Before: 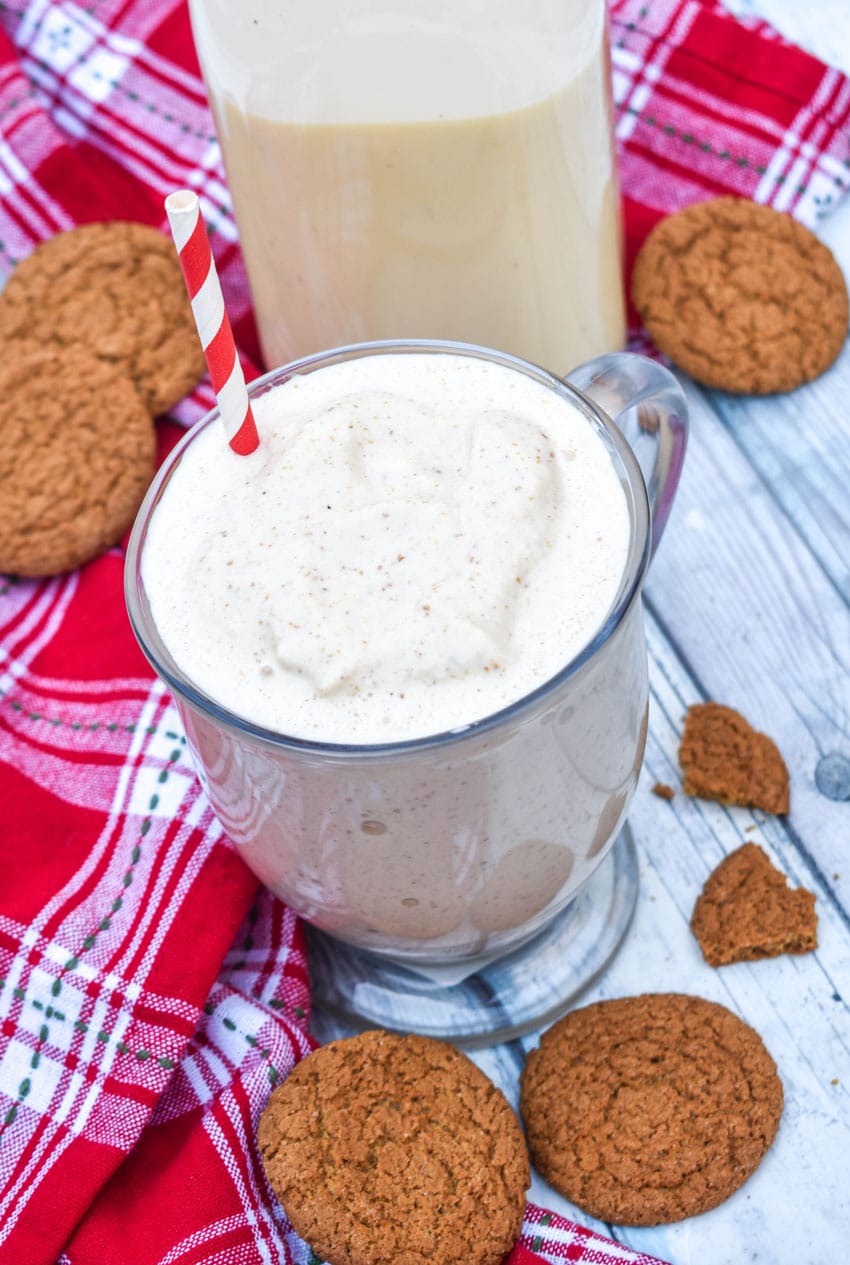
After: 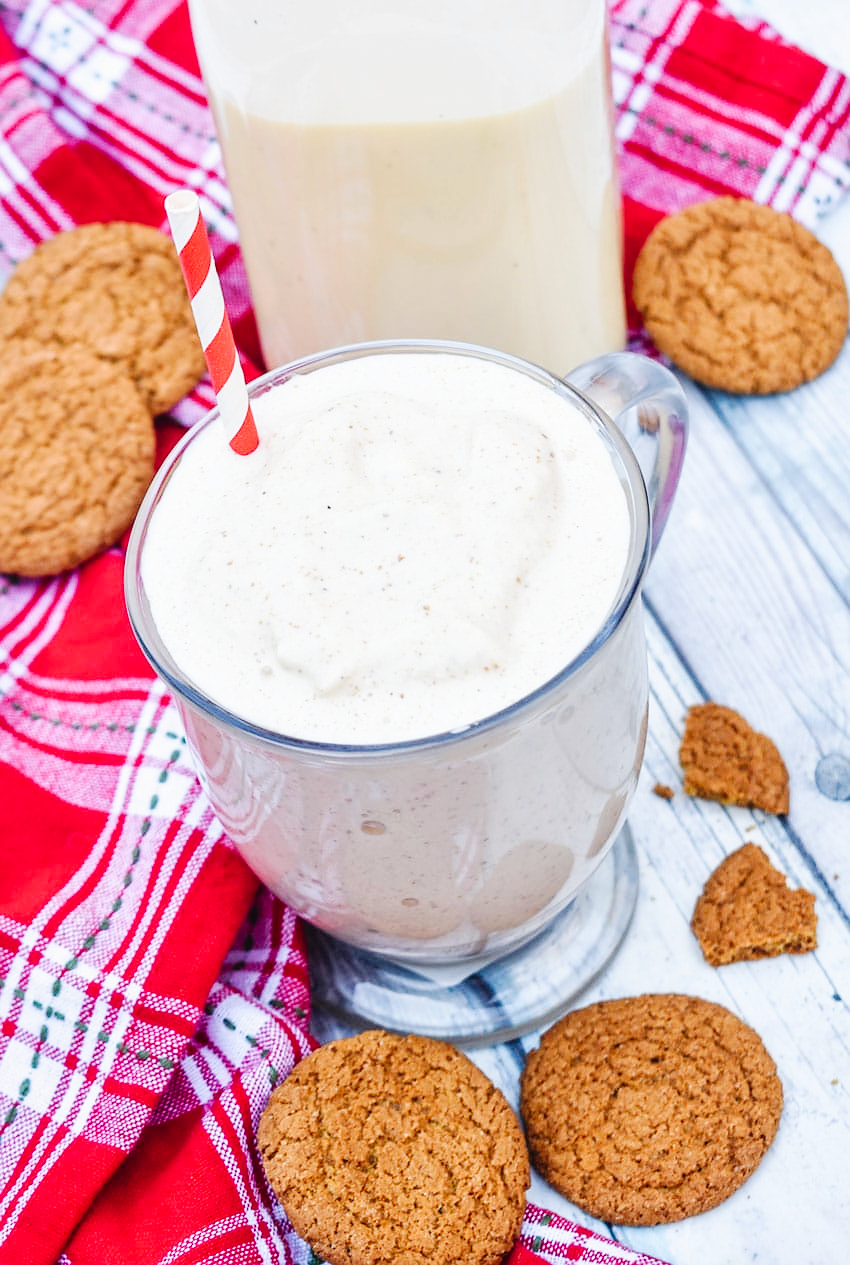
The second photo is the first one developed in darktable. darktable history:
sharpen: radius 0.98, amount 0.603
tone curve: curves: ch0 [(0, 0.014) (0.12, 0.096) (0.386, 0.49) (0.54, 0.684) (0.751, 0.855) (0.89, 0.943) (0.998, 0.989)]; ch1 [(0, 0) (0.133, 0.099) (0.437, 0.41) (0.5, 0.5) (0.517, 0.536) (0.548, 0.575) (0.582, 0.631) (0.627, 0.688) (0.836, 0.868) (1, 1)]; ch2 [(0, 0) (0.374, 0.341) (0.456, 0.443) (0.478, 0.49) (0.501, 0.5) (0.528, 0.538) (0.55, 0.6) (0.572, 0.63) (0.702, 0.765) (1, 1)], preserve colors none
